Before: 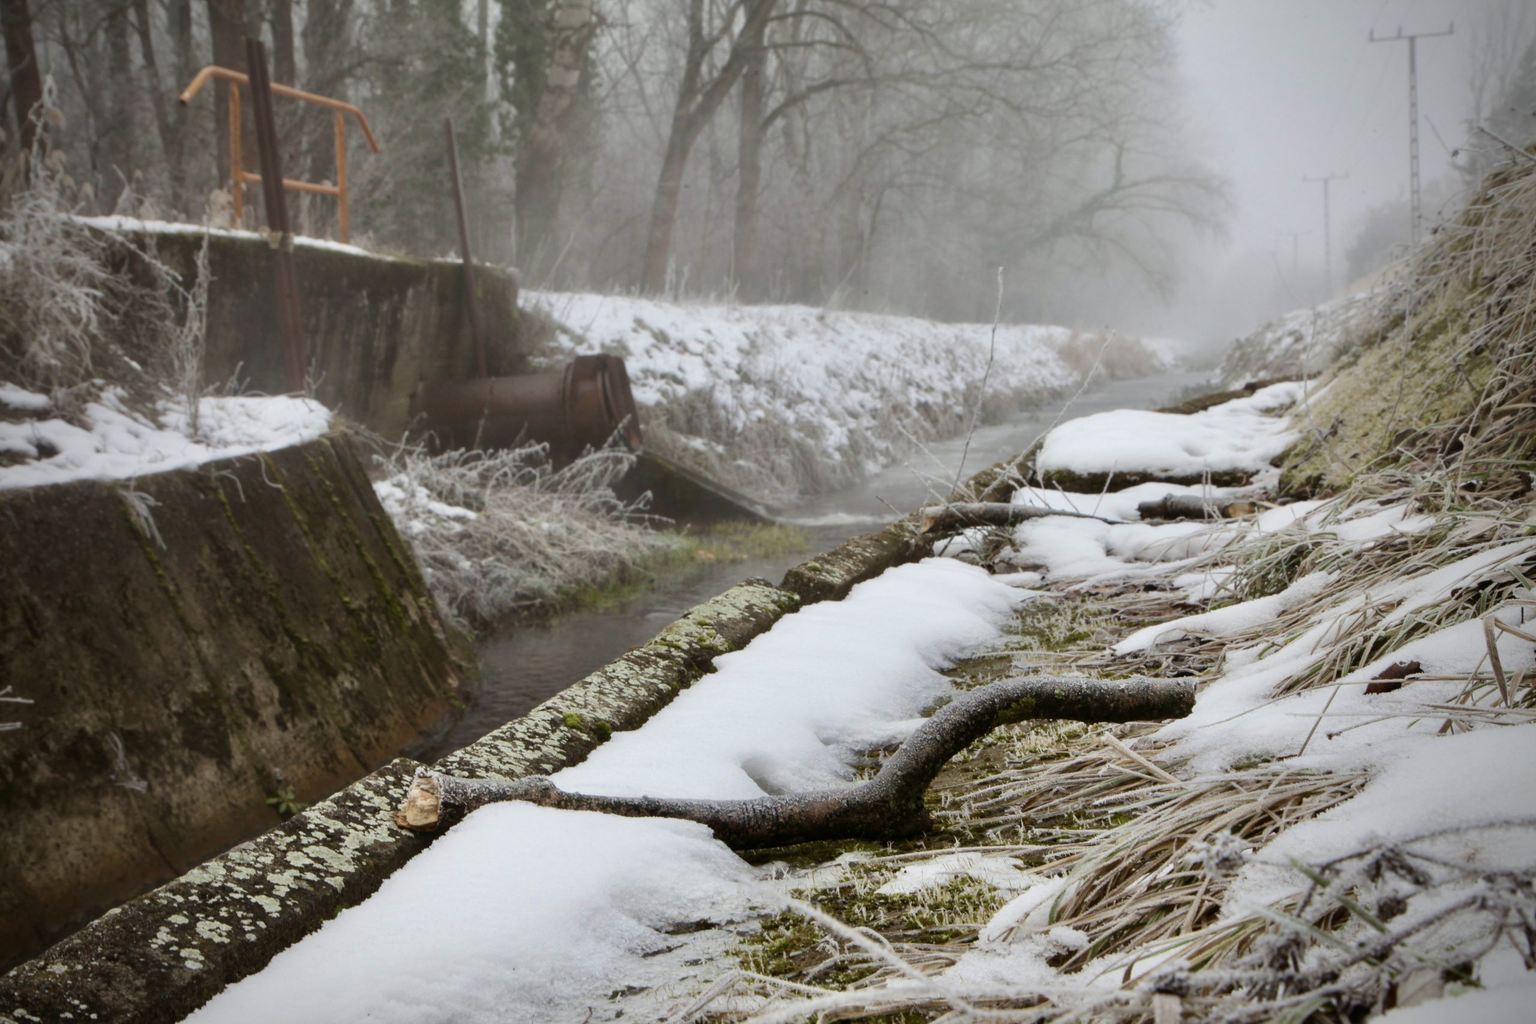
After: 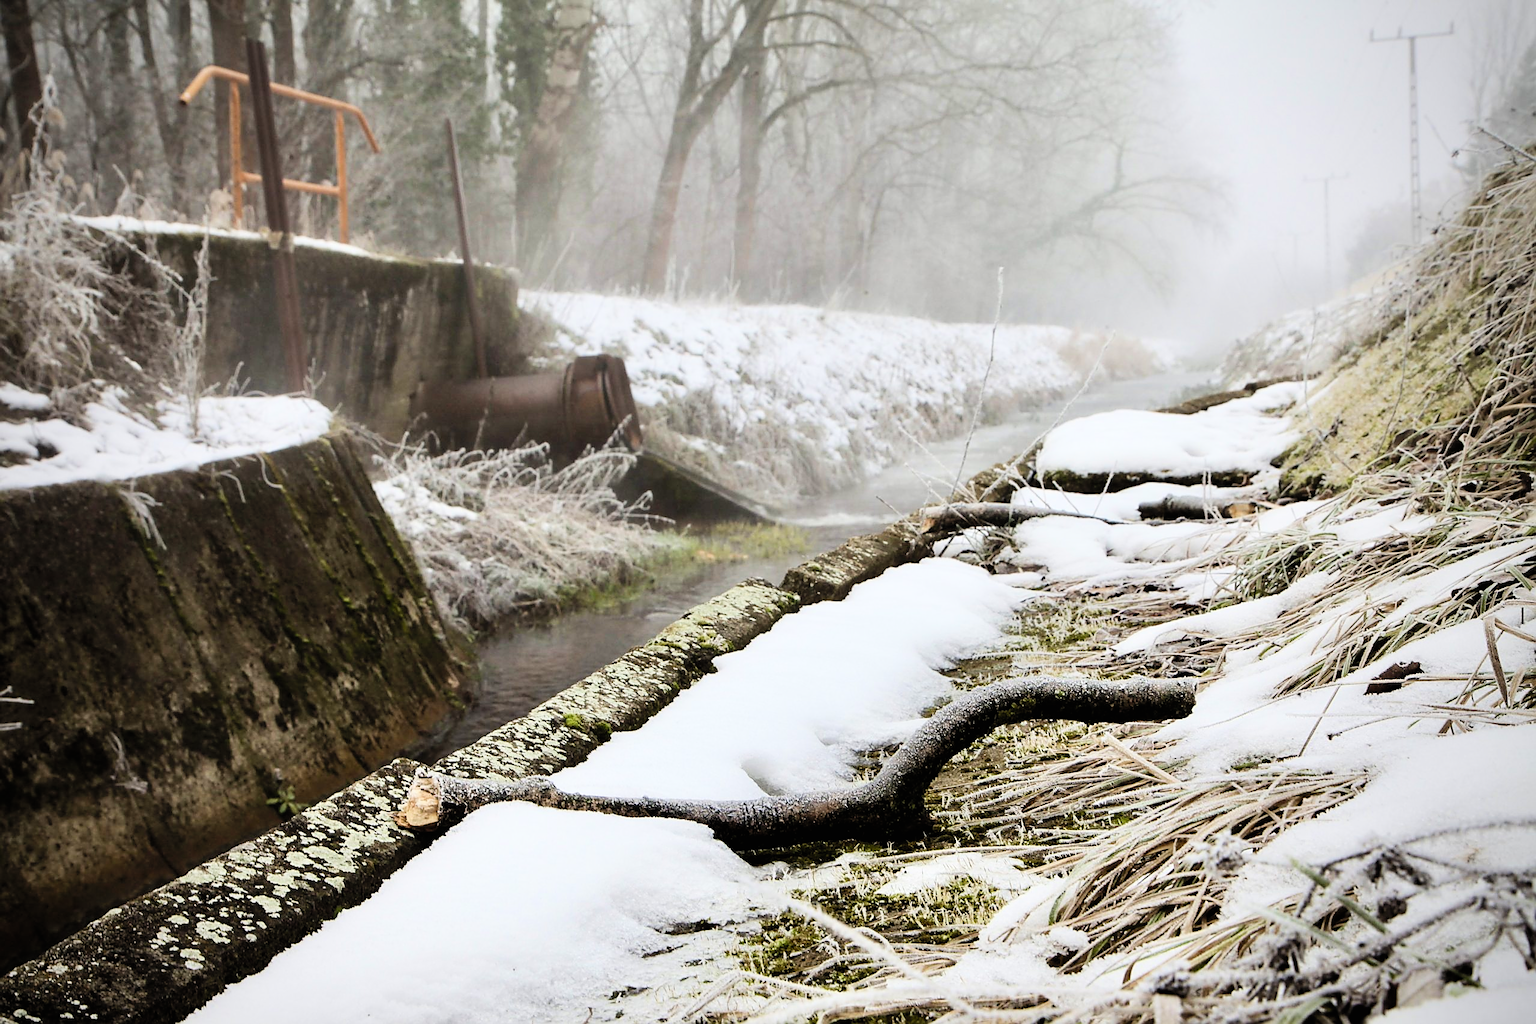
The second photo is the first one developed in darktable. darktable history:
contrast brightness saturation: contrast 0.202, brightness 0.169, saturation 0.224
filmic rgb: black relative exposure -6.21 EV, white relative exposure 6.96 EV, hardness 2.28, enable highlight reconstruction true
sharpen: radius 1.424, amount 1.251, threshold 0.612
levels: mode automatic, white 99.97%, levels [0.721, 0.937, 0.997]
